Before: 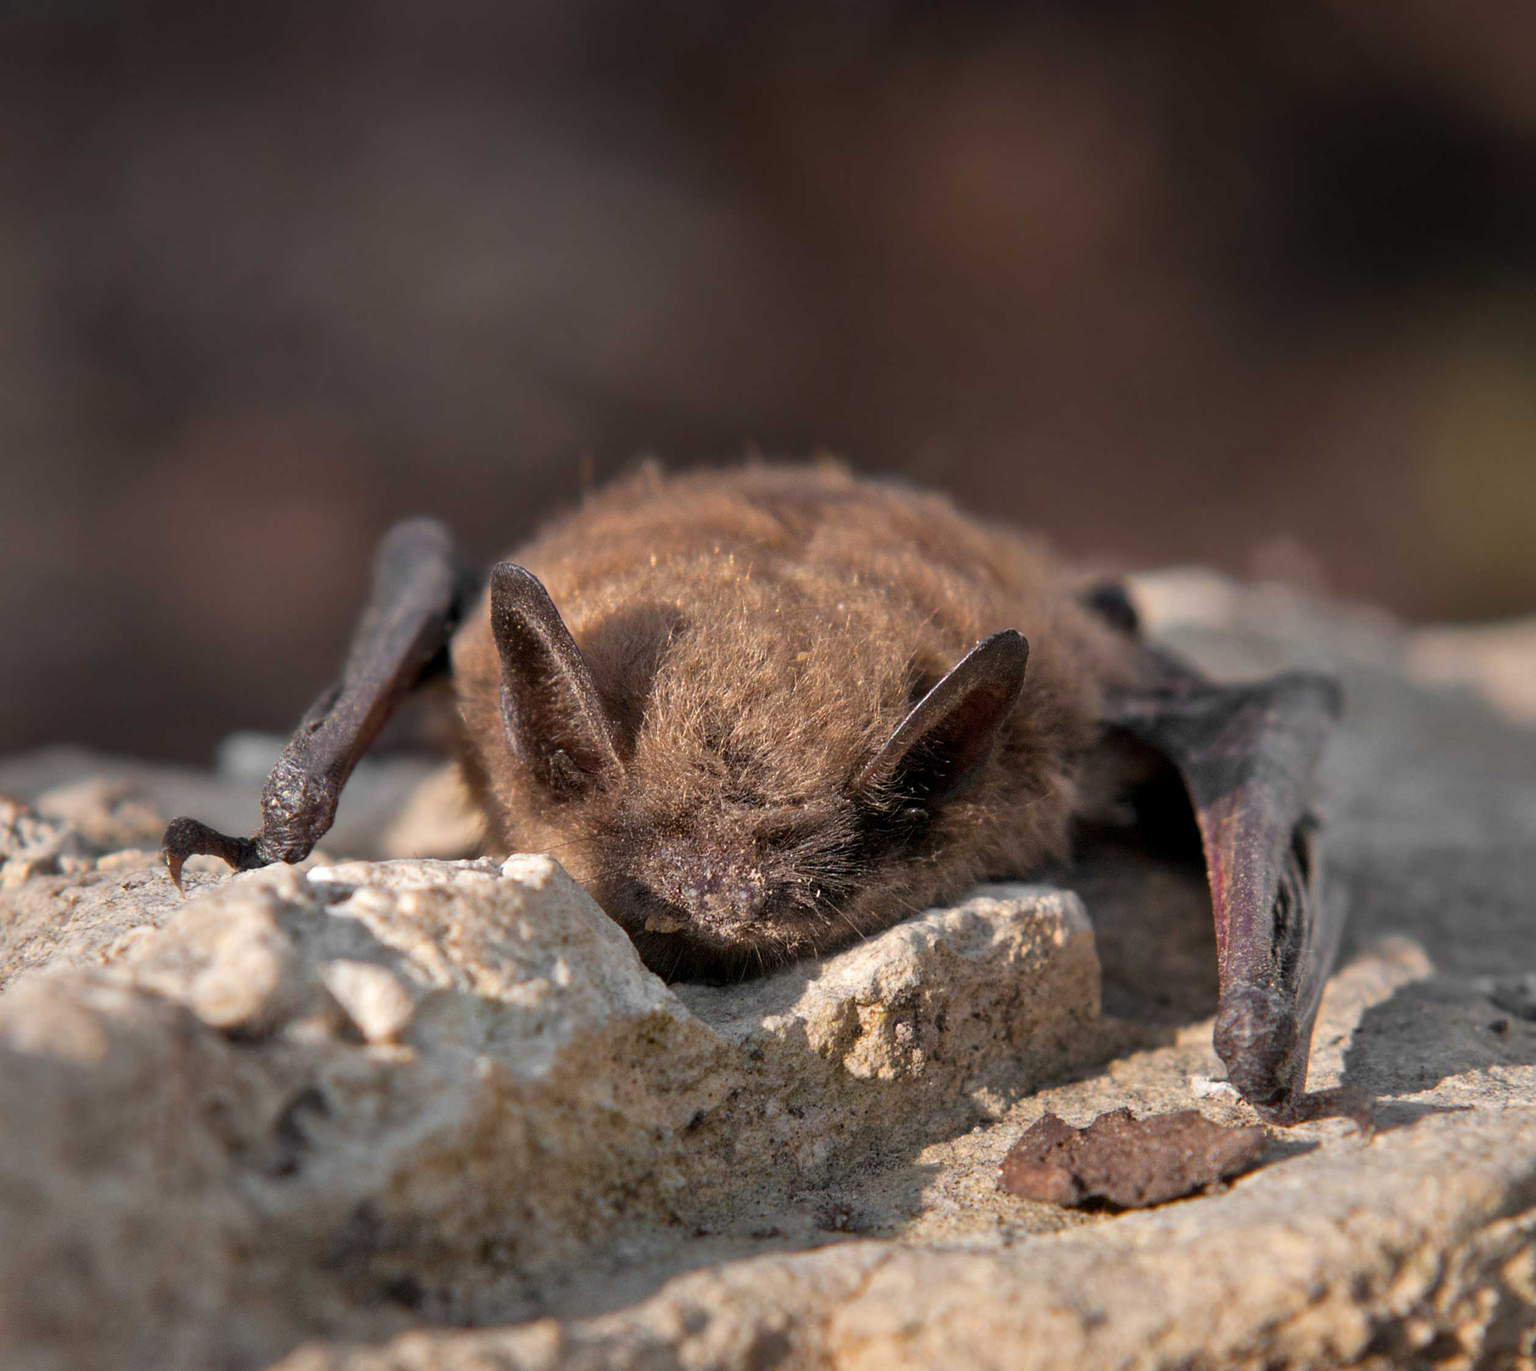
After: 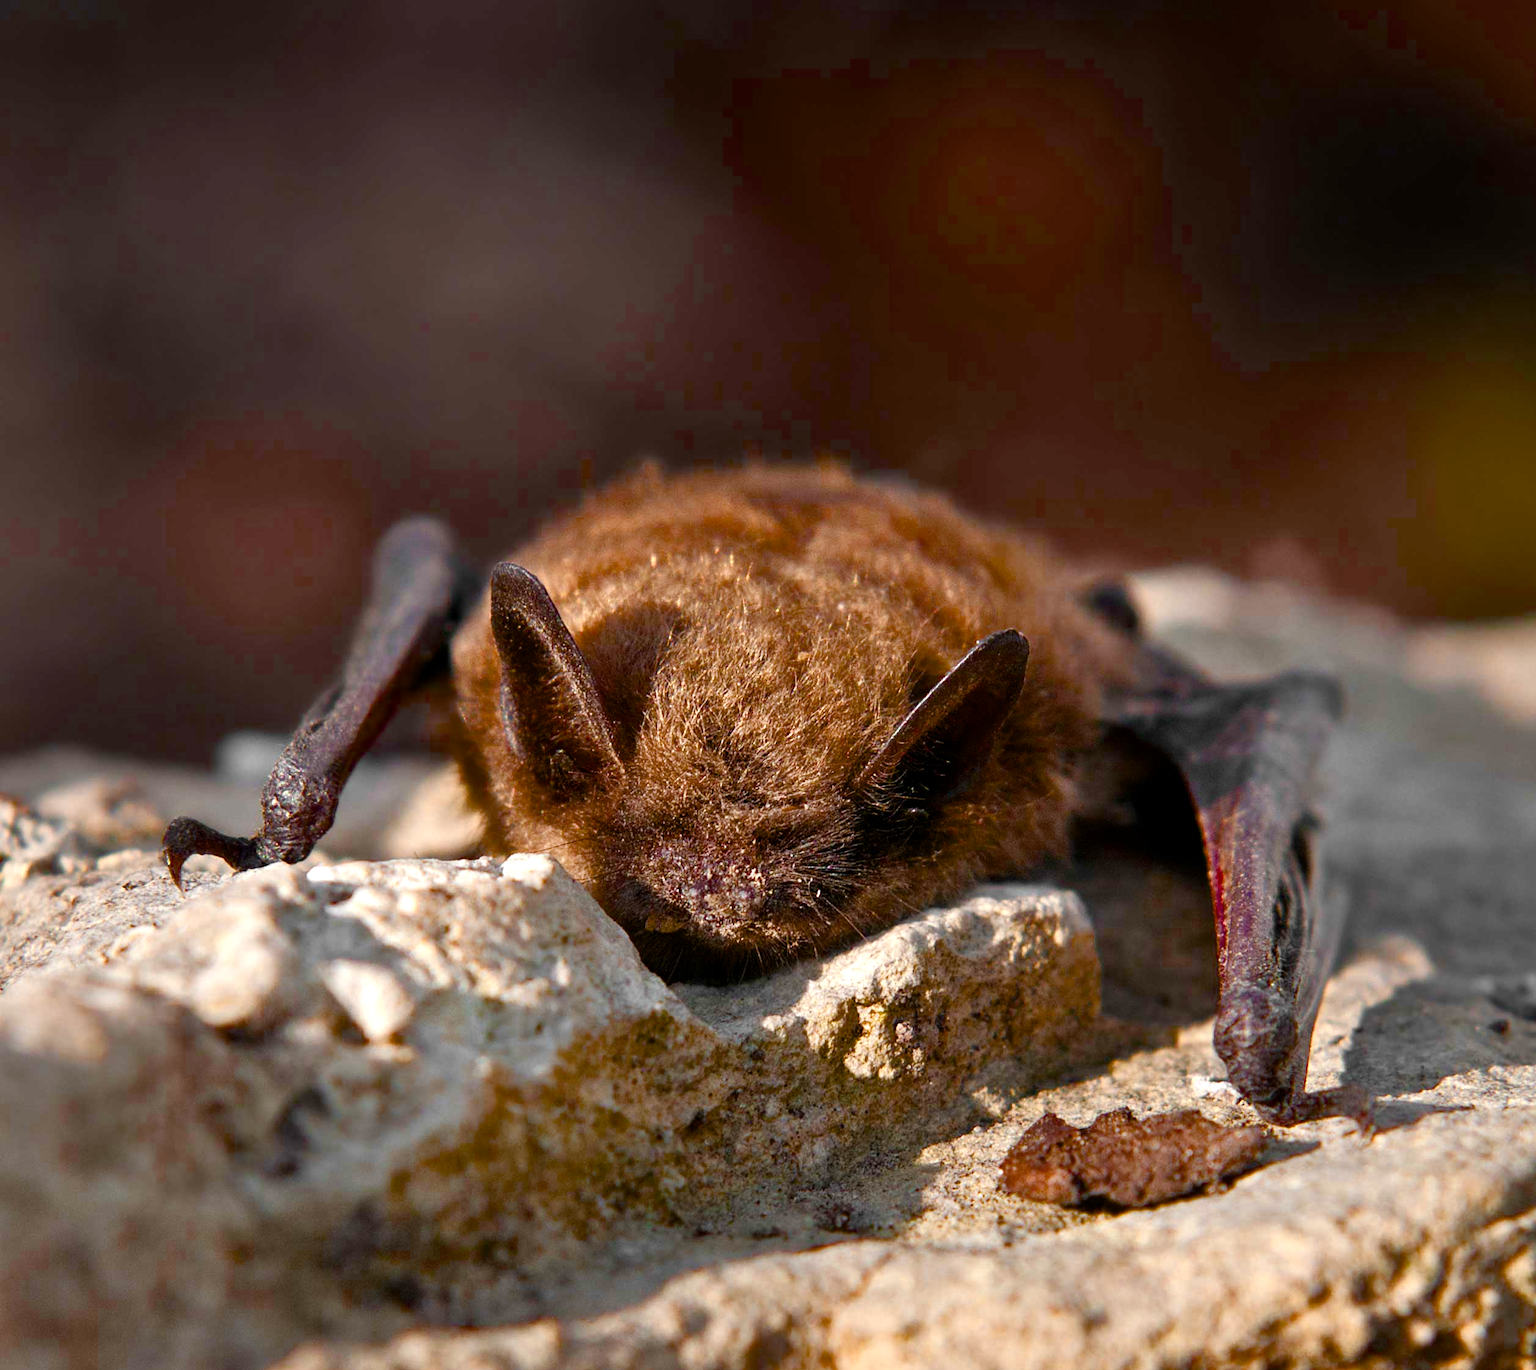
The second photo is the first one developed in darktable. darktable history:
color balance rgb: linear chroma grading › global chroma 25.323%, perceptual saturation grading › global saturation 0.939%, perceptual saturation grading › highlights -28.993%, perceptual saturation grading › mid-tones 28.962%, perceptual saturation grading › shadows 59.759%, global vibrance 10.033%, contrast 14.839%, saturation formula JzAzBz (2021)
